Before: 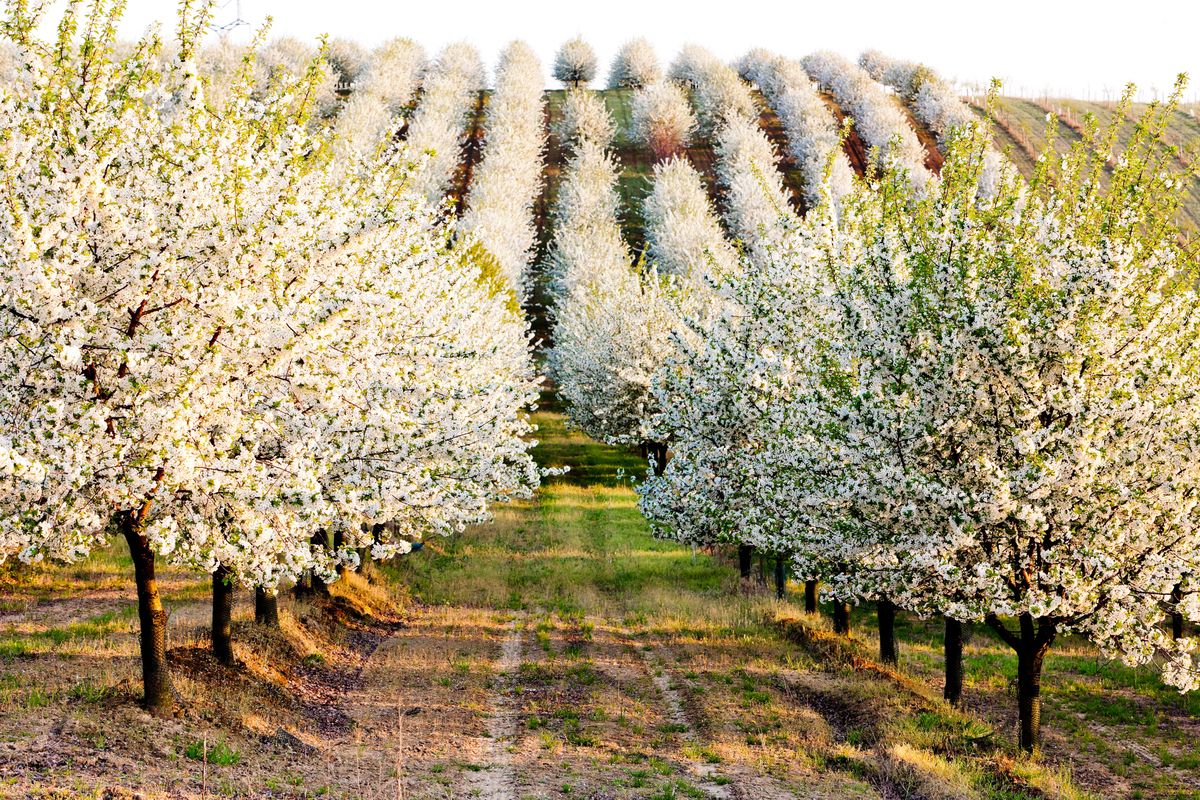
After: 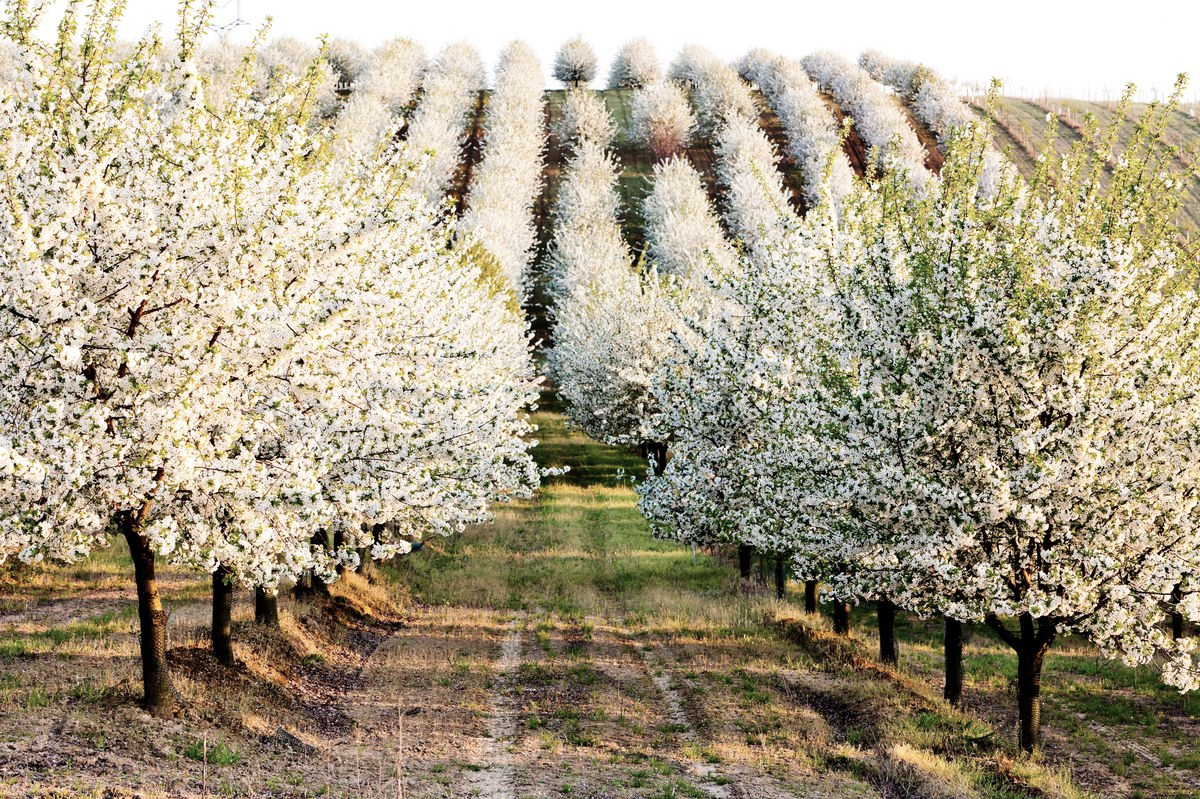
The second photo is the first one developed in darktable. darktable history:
contrast brightness saturation: contrast 0.101, saturation -0.305
crop: bottom 0.069%
